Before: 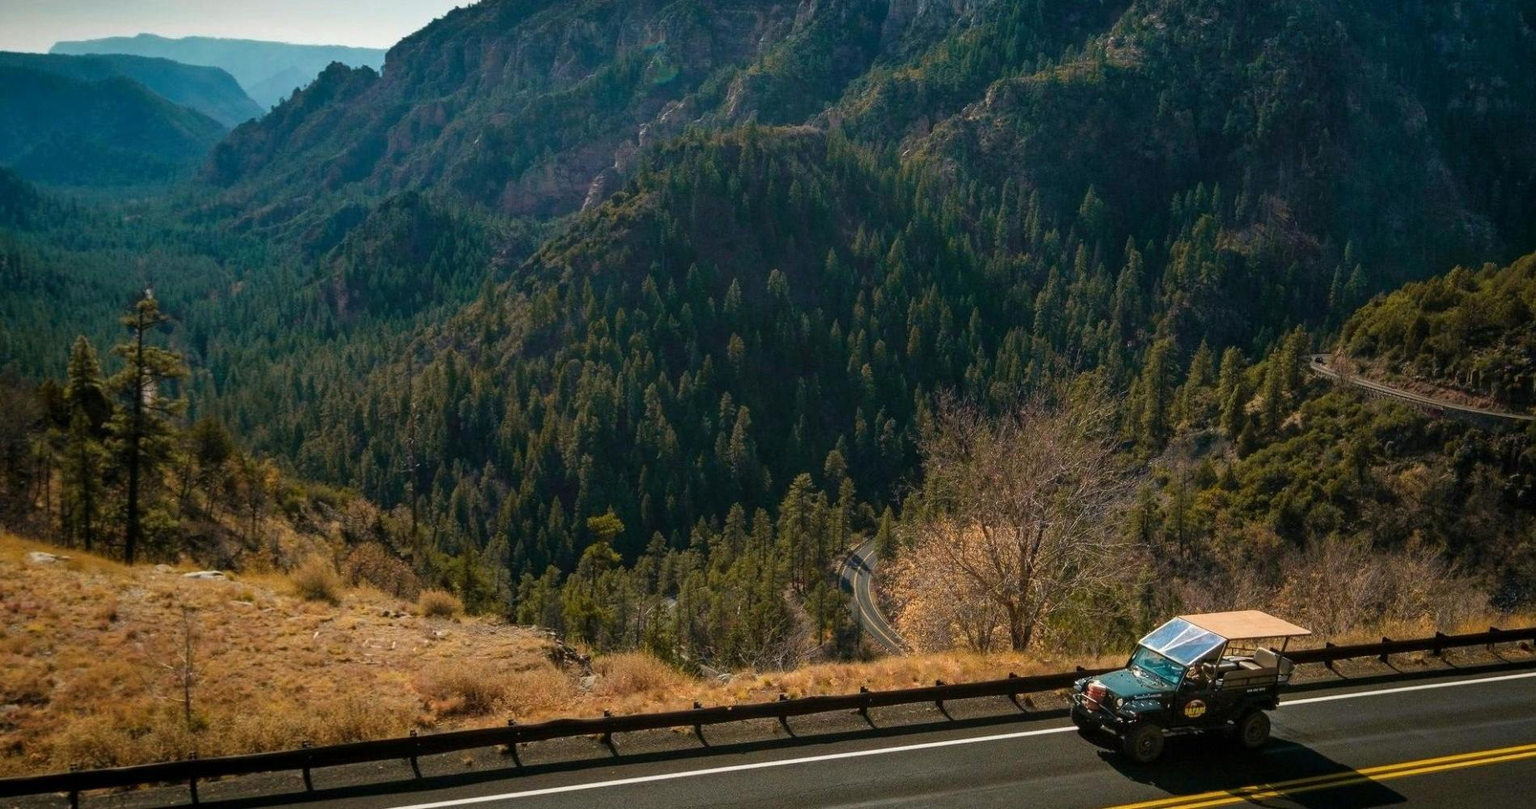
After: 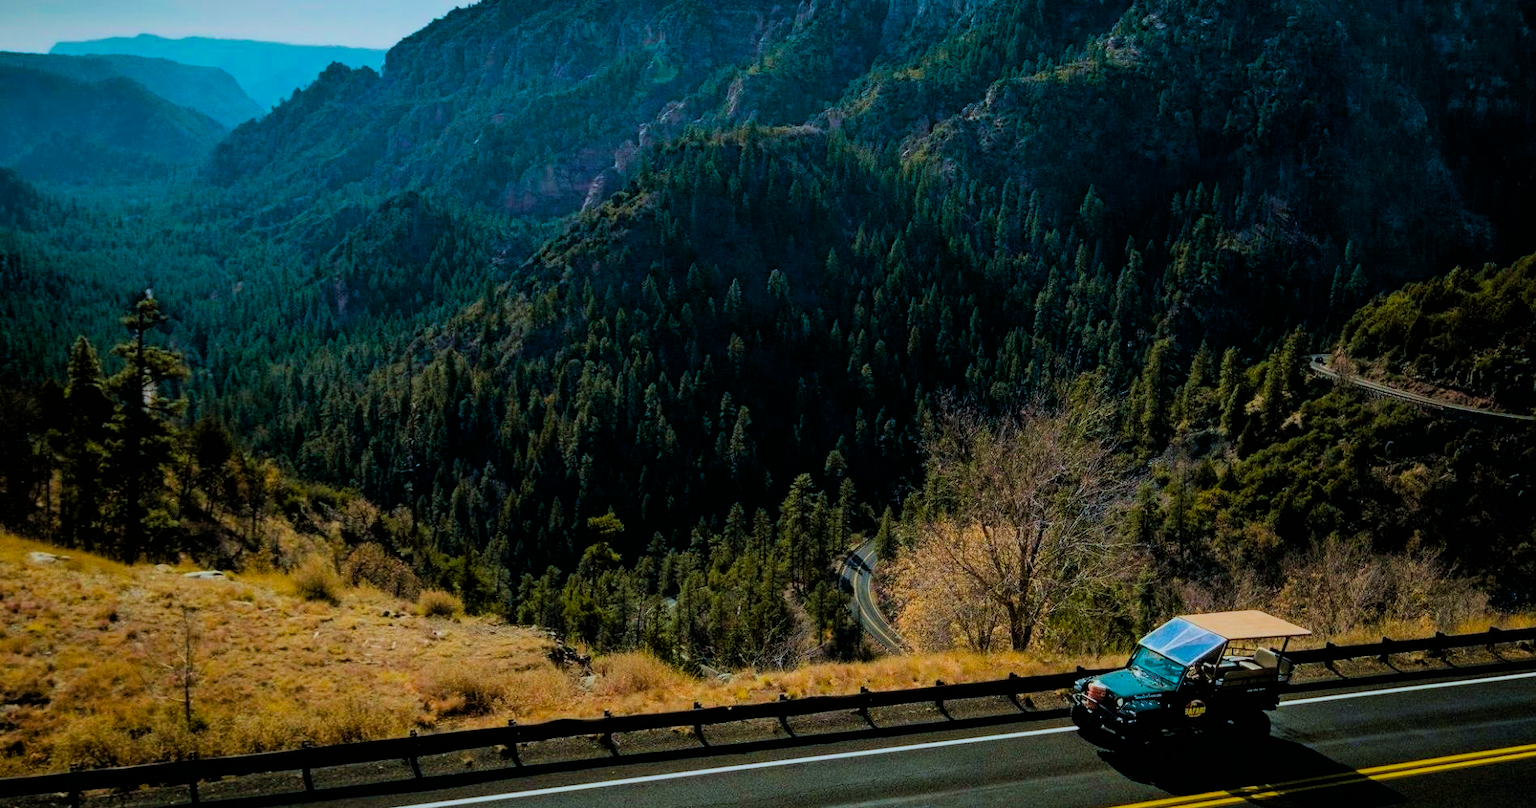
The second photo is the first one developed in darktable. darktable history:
filmic rgb: black relative exposure -4.14 EV, white relative exposure 5.1 EV, hardness 2.11, contrast 1.165
color balance rgb: linear chroma grading › global chroma 13.3%, global vibrance 41.49%
color calibration: illuminant Planckian (black body), x 0.378, y 0.375, temperature 4065 K
velvia: on, module defaults
